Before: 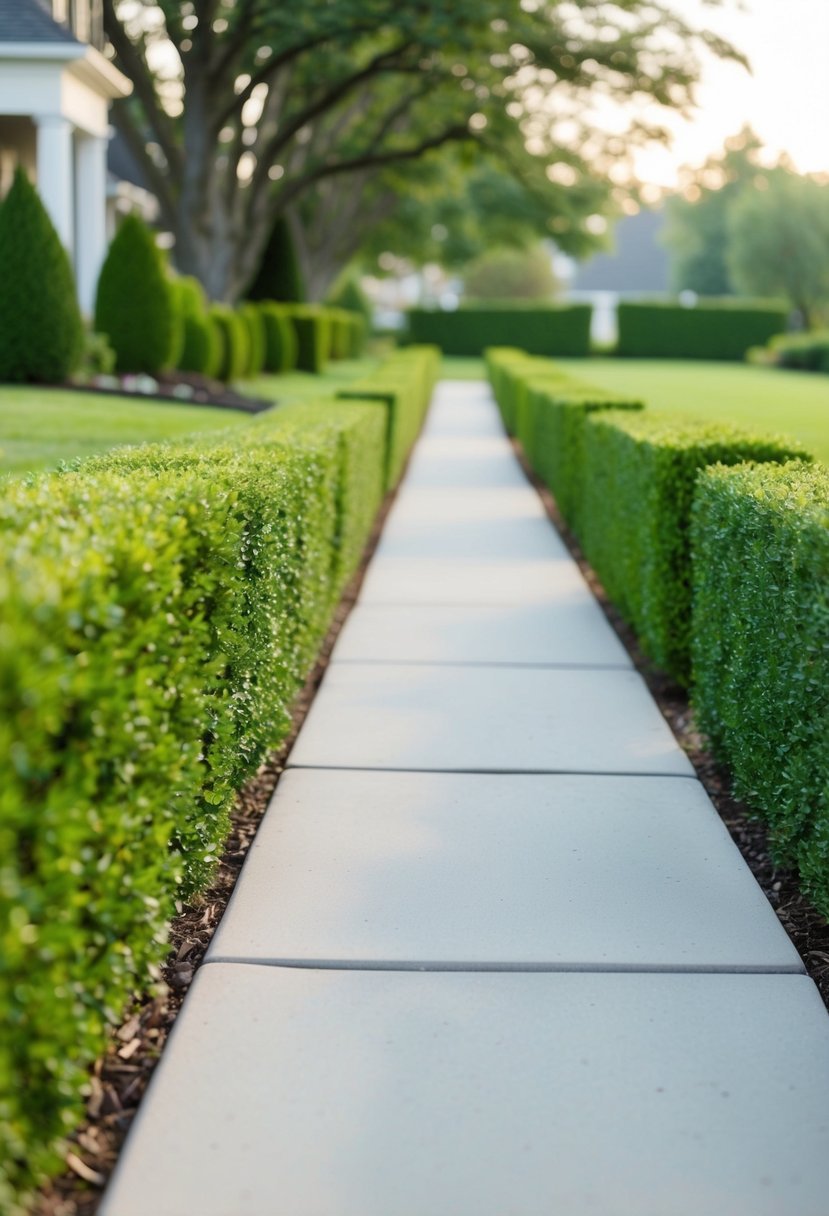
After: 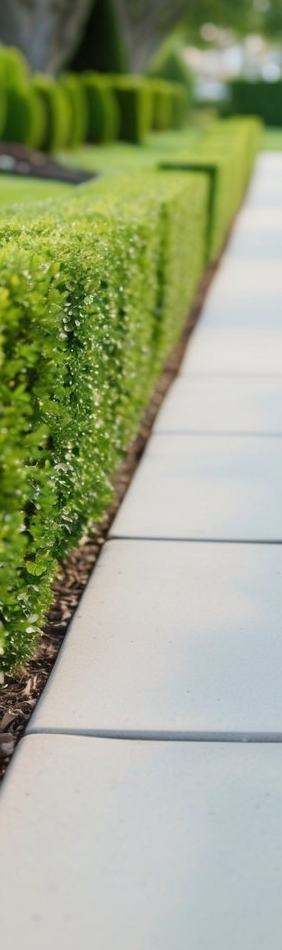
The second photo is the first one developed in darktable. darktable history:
crop and rotate: left 21.519%, top 18.882%, right 44.44%, bottom 2.97%
